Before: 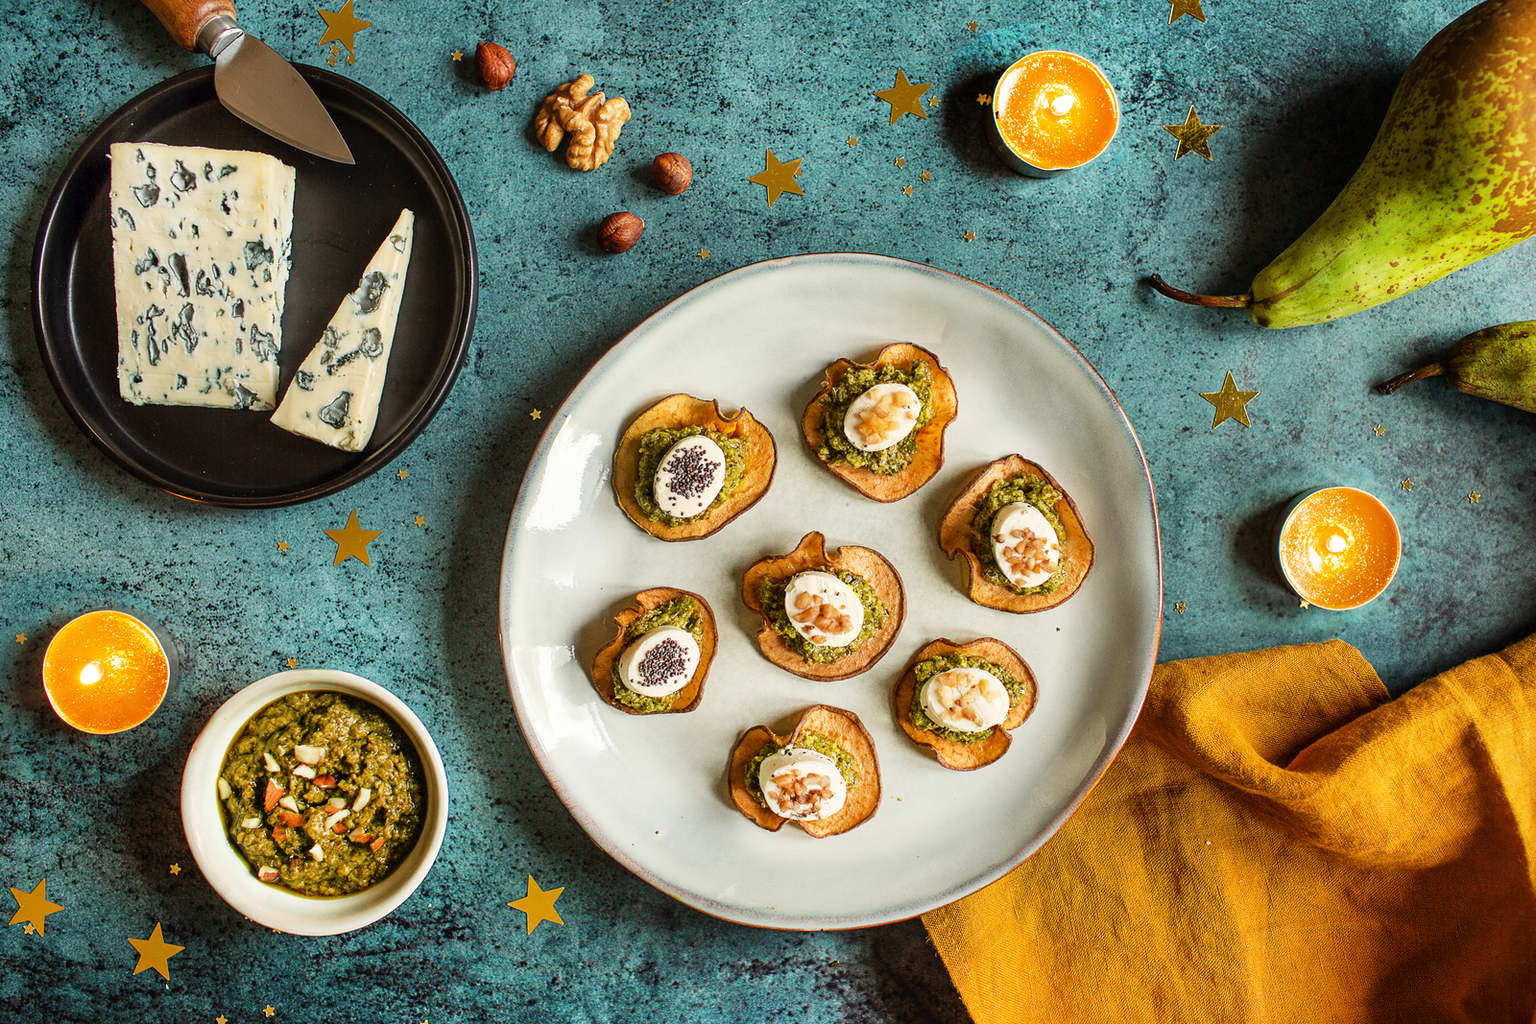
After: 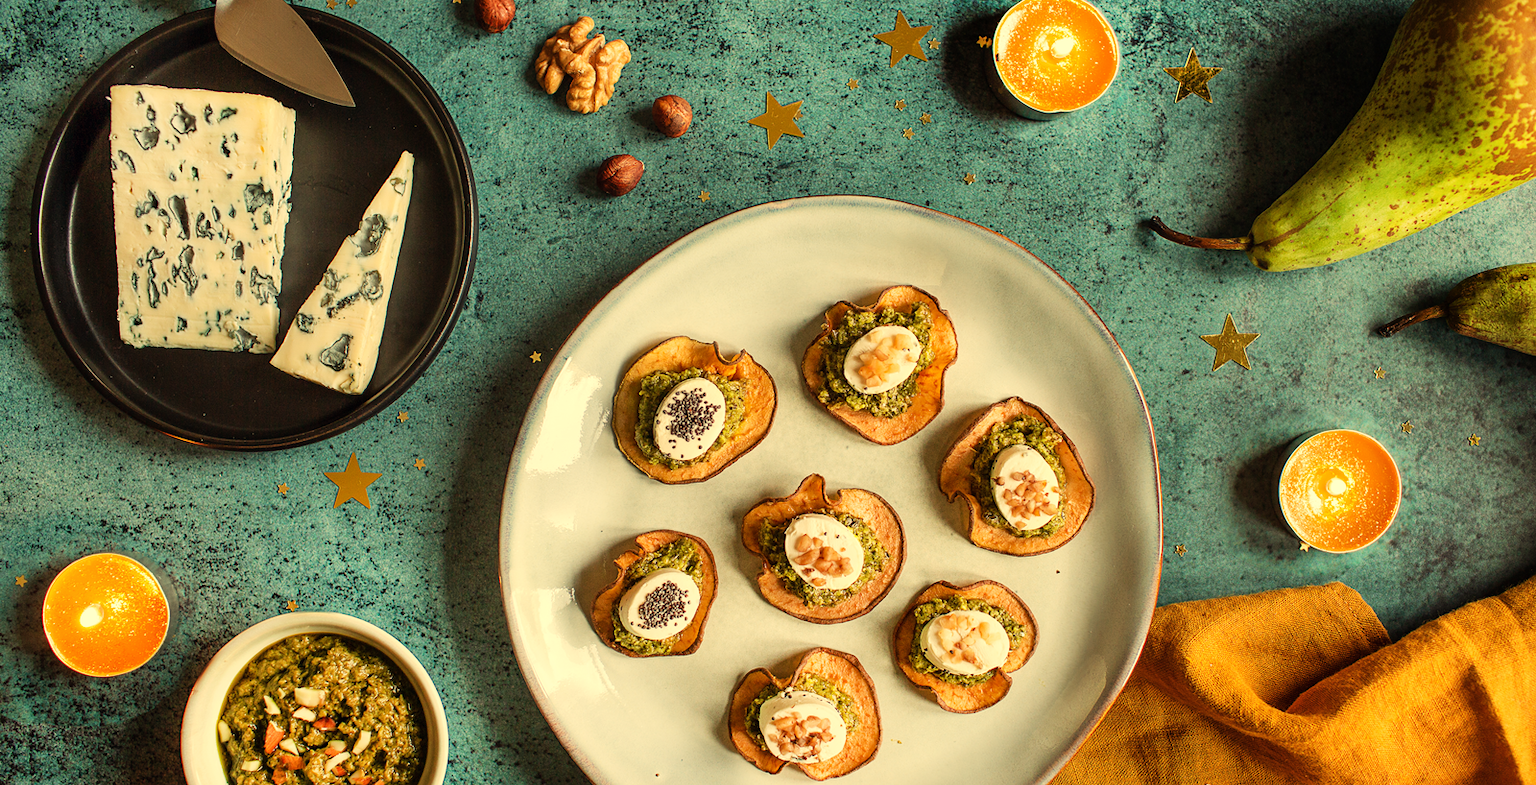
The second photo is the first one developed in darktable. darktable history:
white balance: red 1.08, blue 0.791
crop: top 5.667%, bottom 17.637%
